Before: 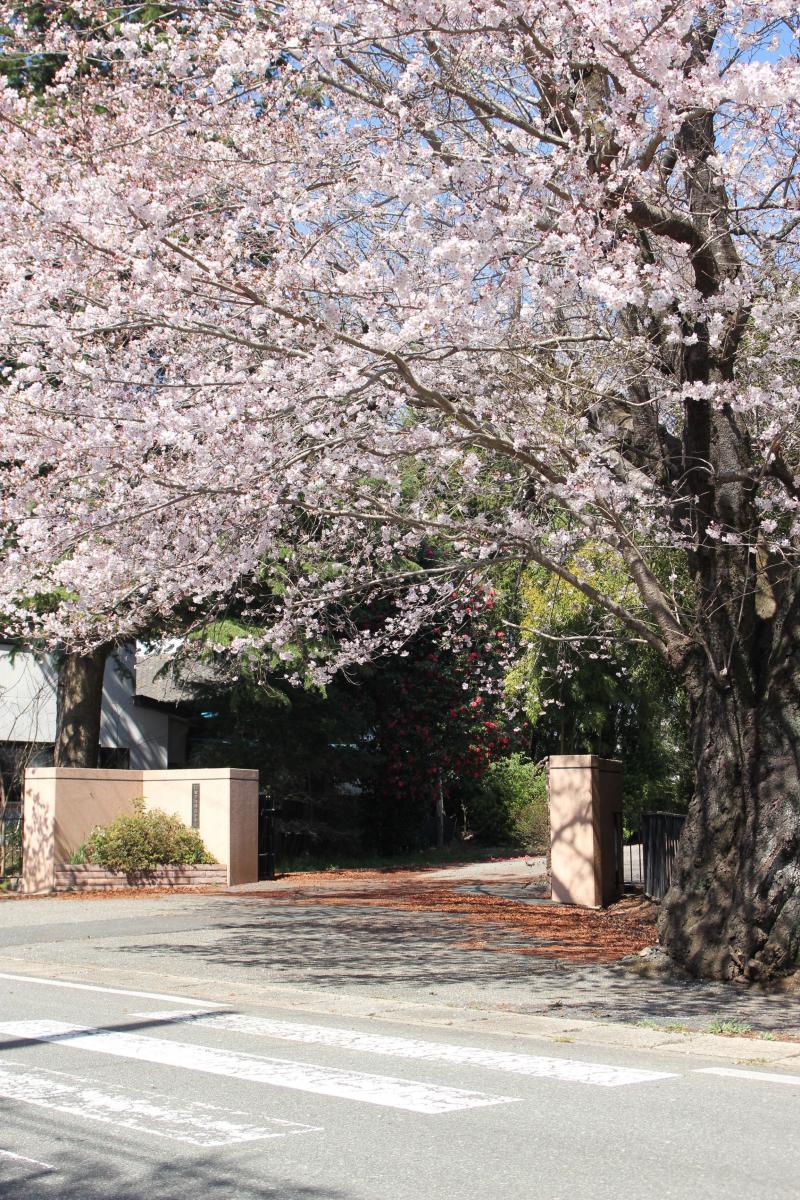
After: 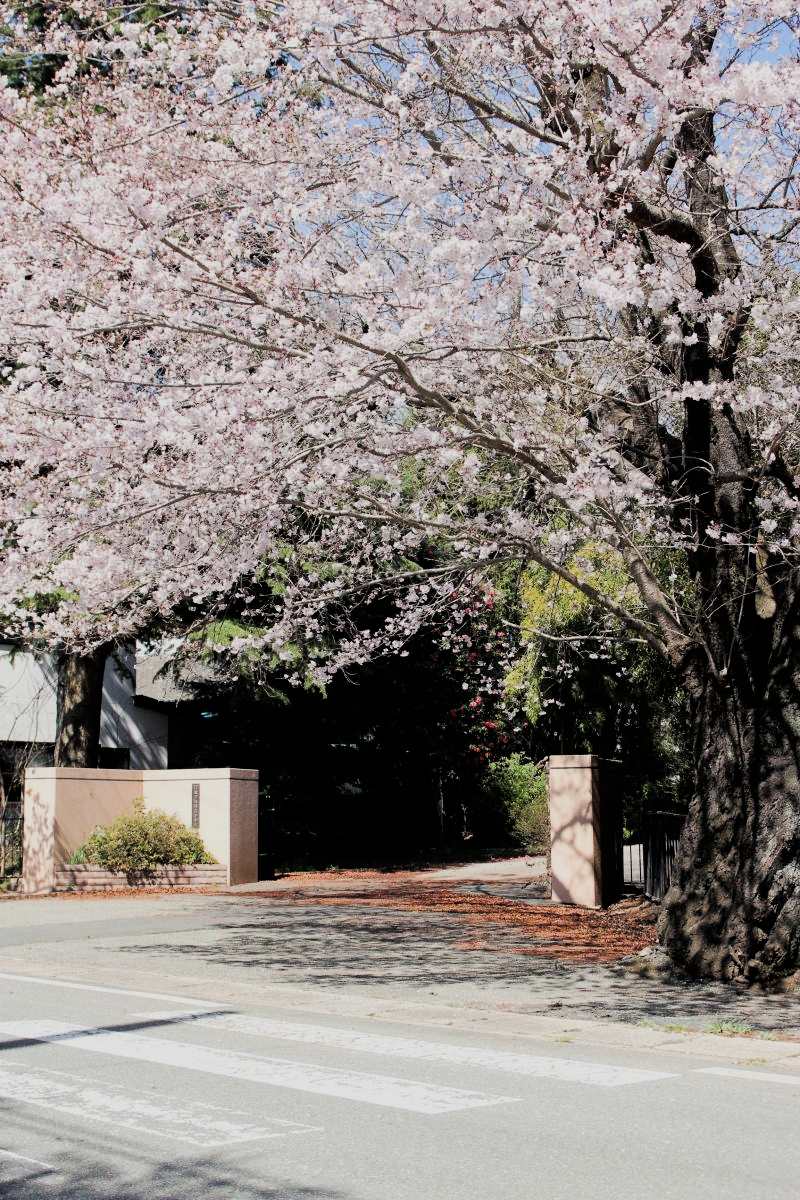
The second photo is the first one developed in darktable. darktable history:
filmic rgb: black relative exposure -5 EV, hardness 2.88, contrast 1.2, highlights saturation mix -30%
